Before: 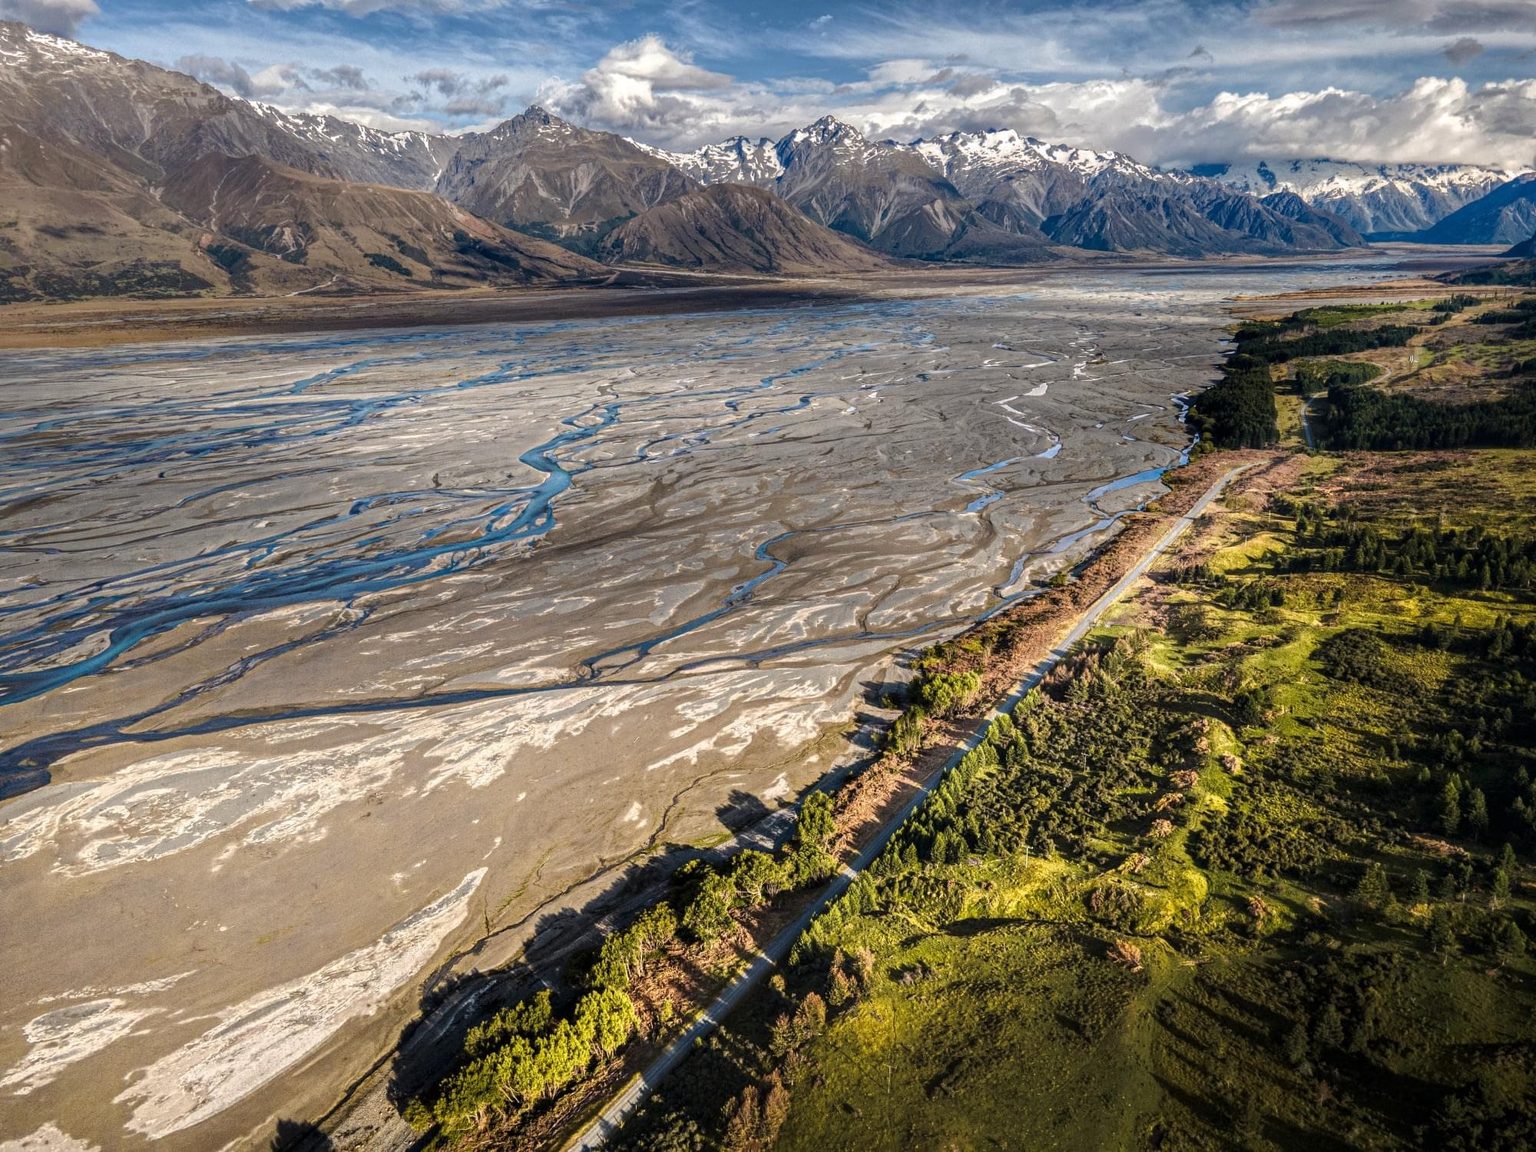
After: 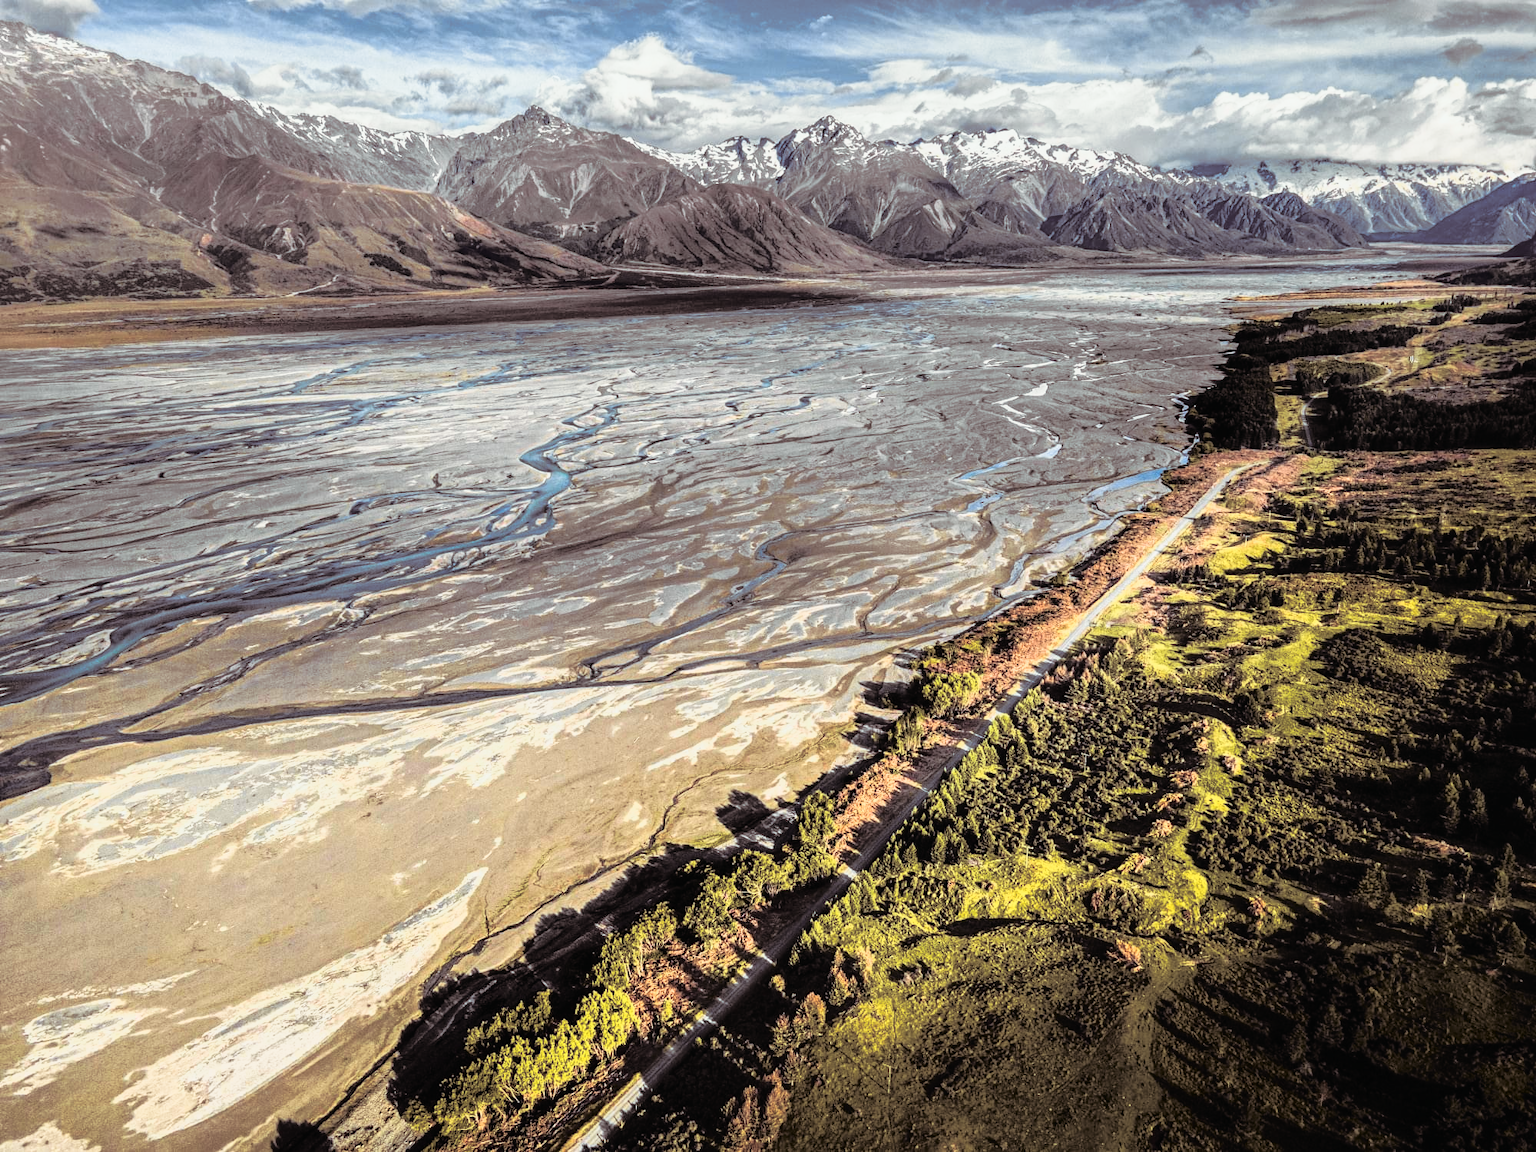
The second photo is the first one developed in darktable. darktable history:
tone curve: curves: ch0 [(0, 0.015) (0.091, 0.055) (0.184, 0.159) (0.304, 0.382) (0.492, 0.579) (0.628, 0.755) (0.832, 0.932) (0.984, 0.963)]; ch1 [(0, 0) (0.34, 0.235) (0.46, 0.46) (0.515, 0.502) (0.553, 0.567) (0.764, 0.815) (1, 1)]; ch2 [(0, 0) (0.44, 0.458) (0.479, 0.492) (0.524, 0.507) (0.557, 0.567) (0.673, 0.699) (1, 1)], color space Lab, independent channels, preserve colors none
split-toning: shadows › saturation 0.24, highlights › hue 54°, highlights › saturation 0.24
local contrast: mode bilateral grid, contrast 15, coarseness 36, detail 105%, midtone range 0.2
